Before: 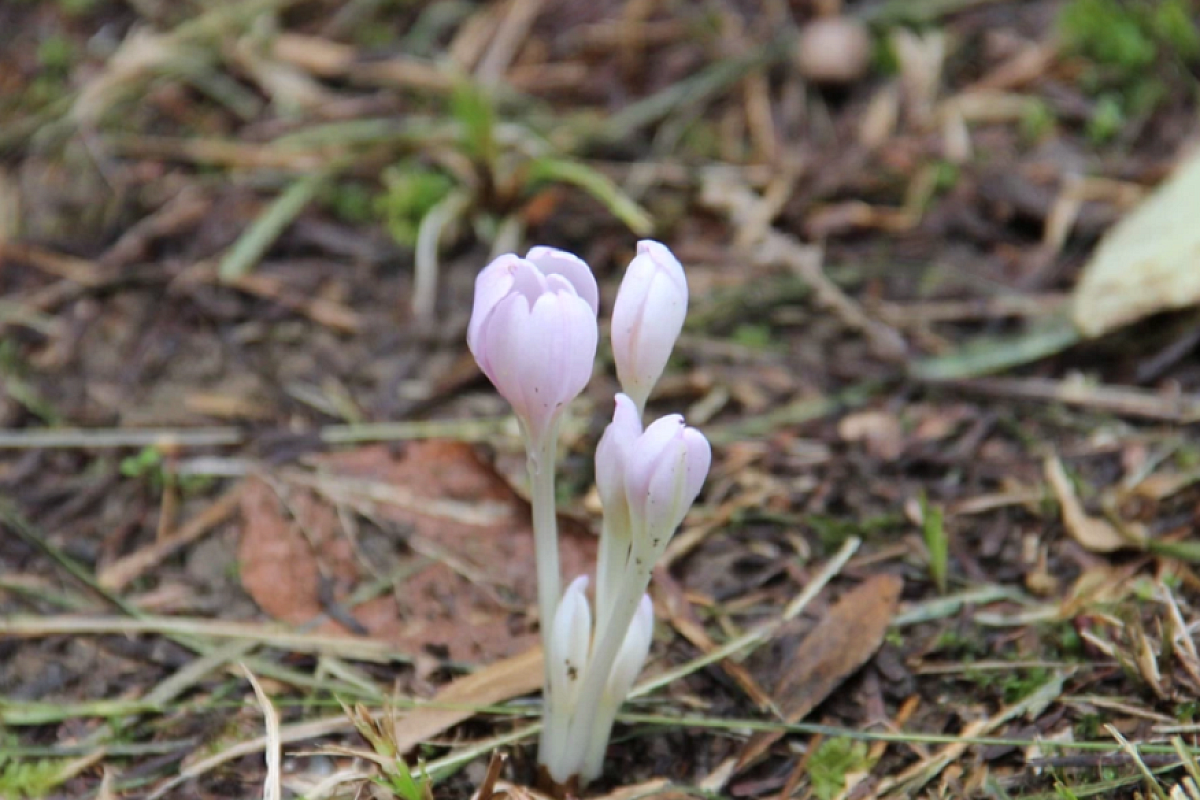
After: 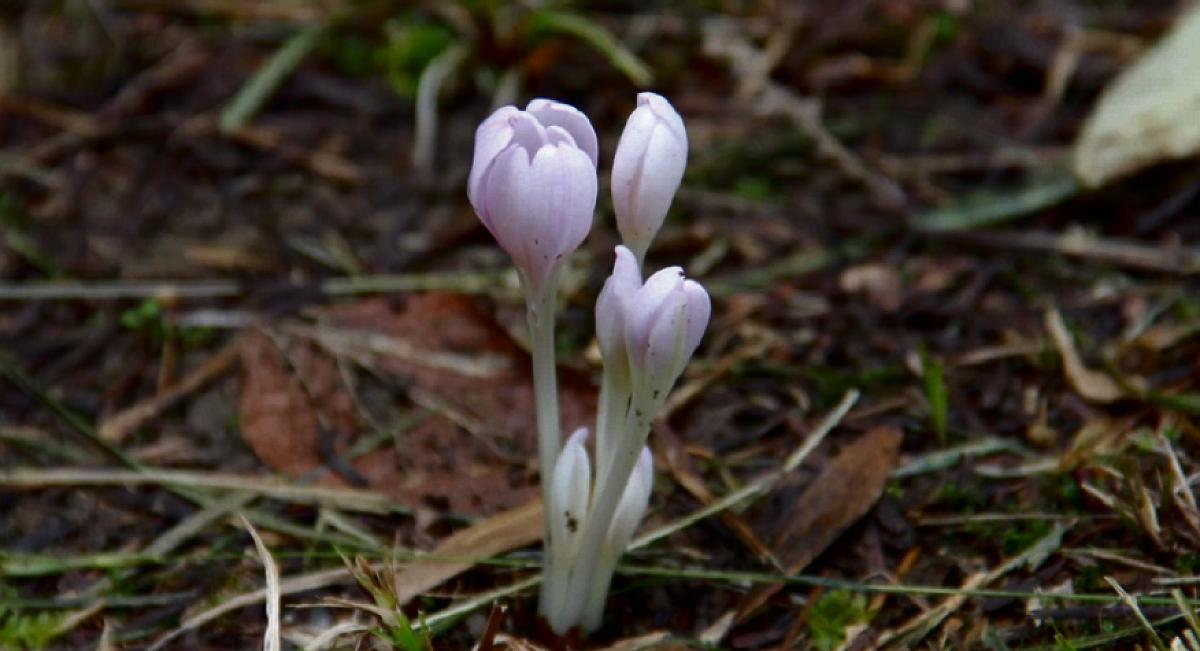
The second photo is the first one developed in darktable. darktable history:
crop and rotate: top 18.507%
contrast brightness saturation: brightness -0.52
